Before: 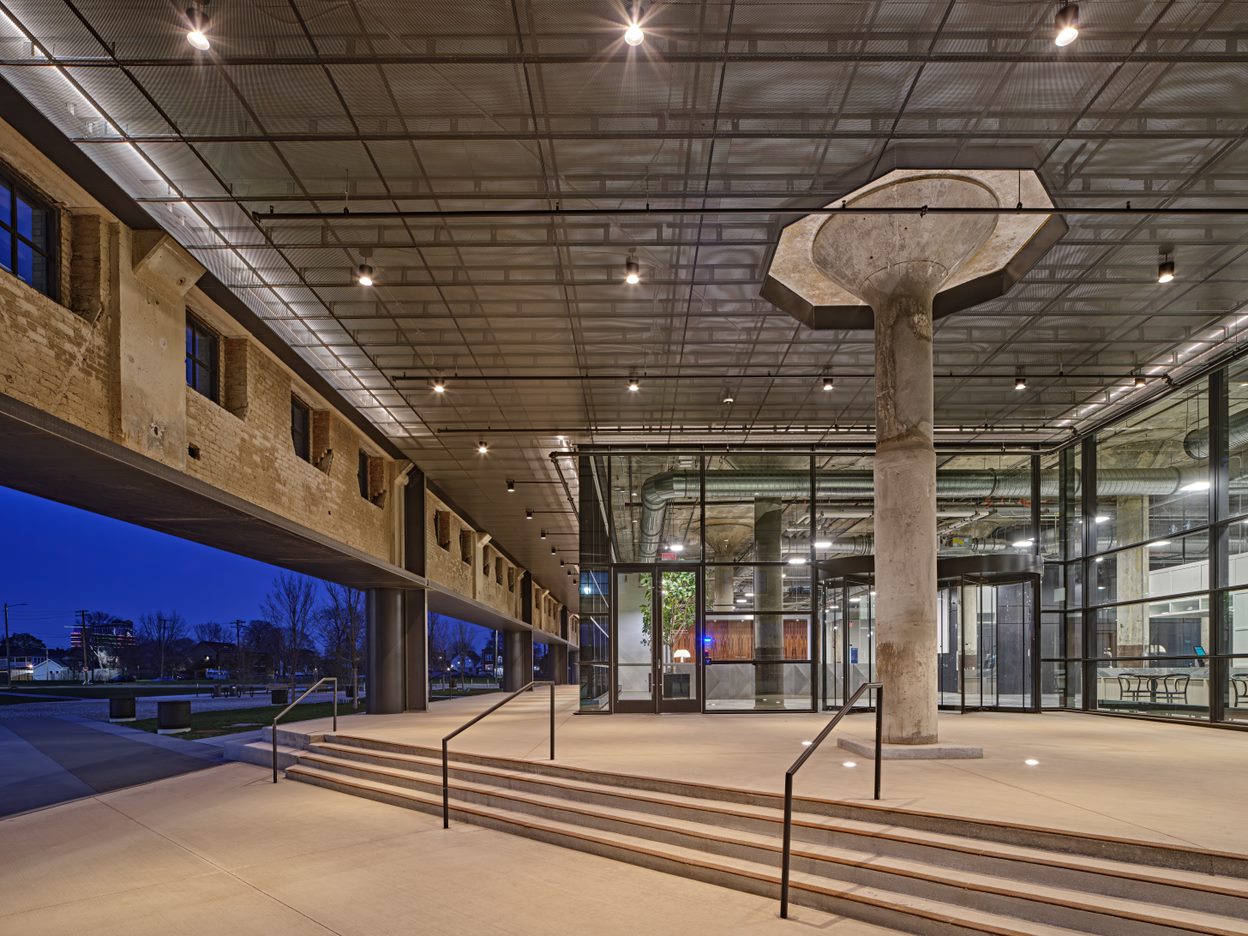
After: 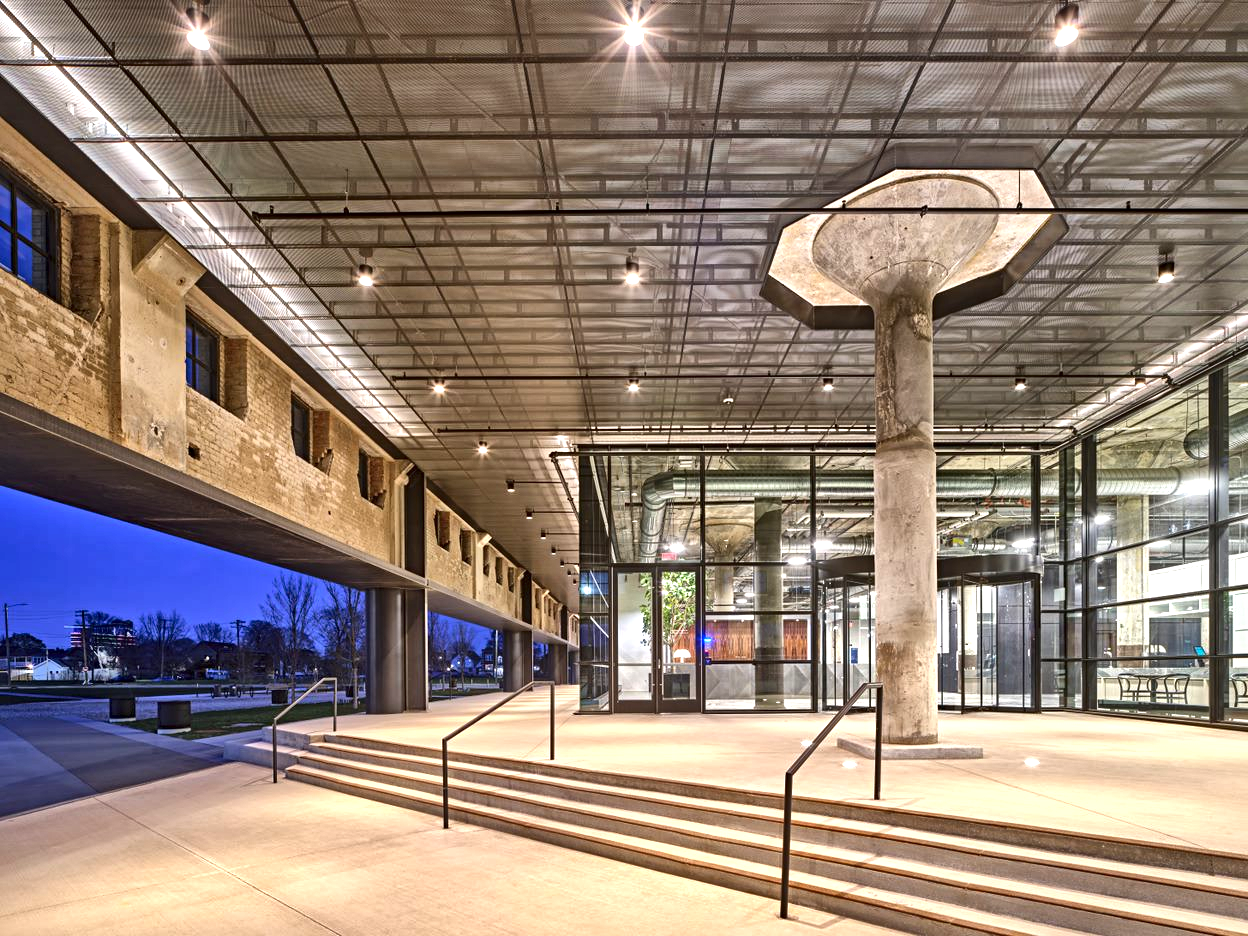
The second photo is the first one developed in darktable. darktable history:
shadows and highlights: shadows 35.24, highlights -34.88, soften with gaussian
exposure: exposure 1.091 EV, compensate exposure bias true, compensate highlight preservation false
local contrast: mode bilateral grid, contrast 20, coarseness 50, detail 173%, midtone range 0.2
